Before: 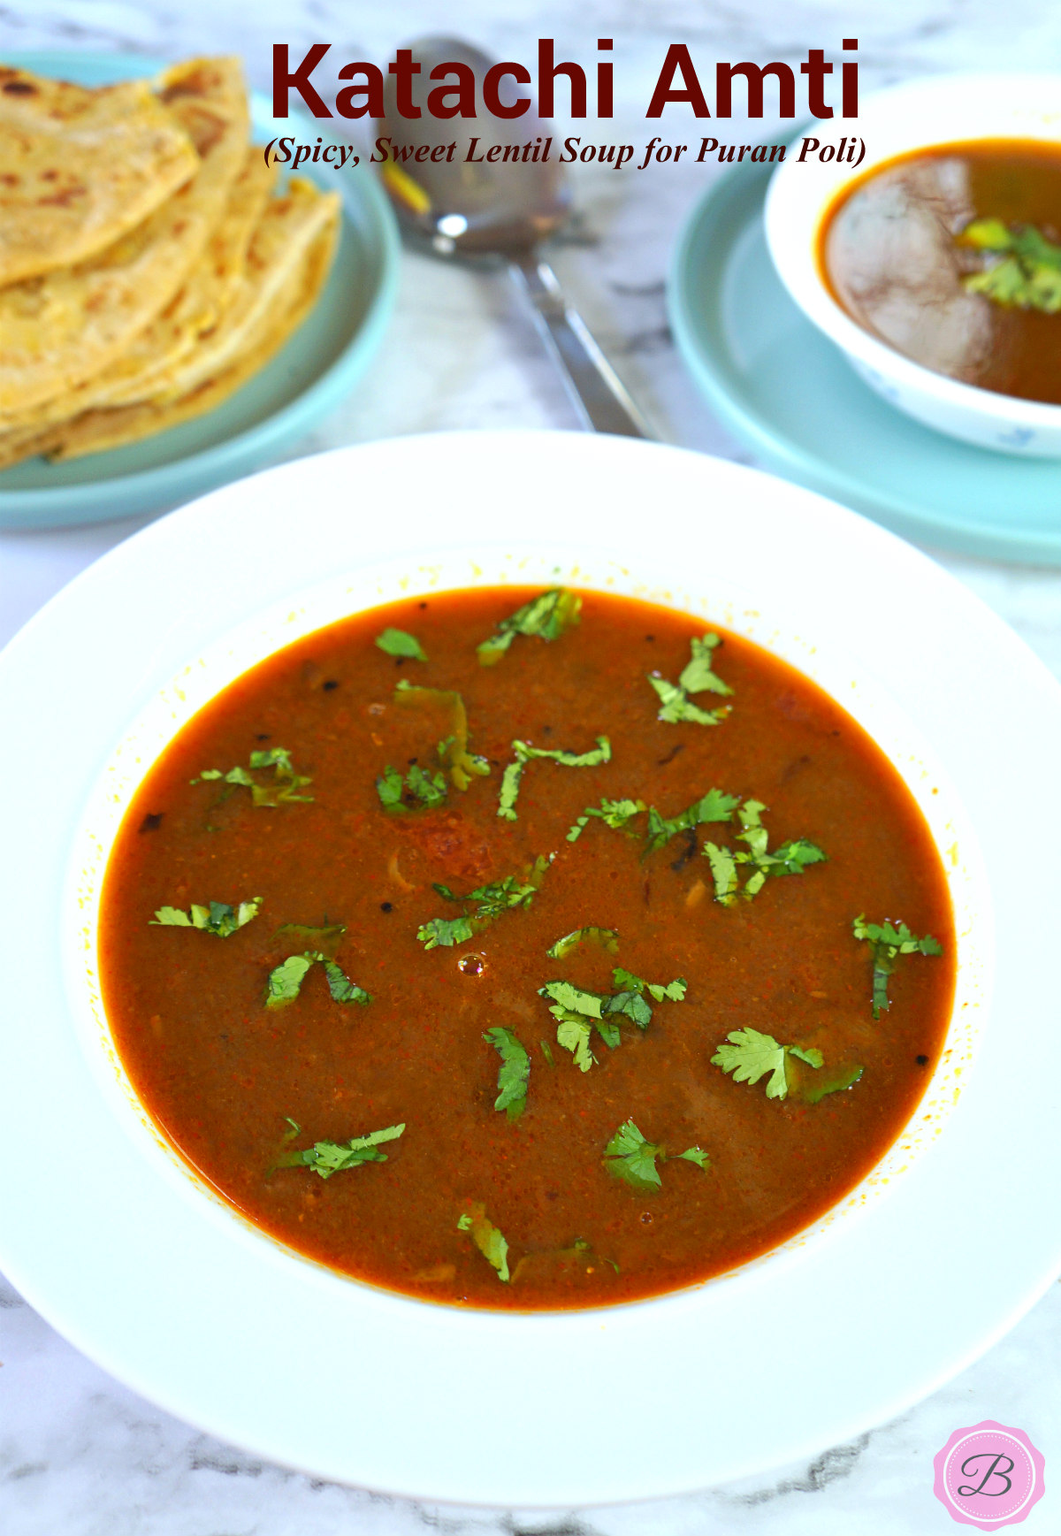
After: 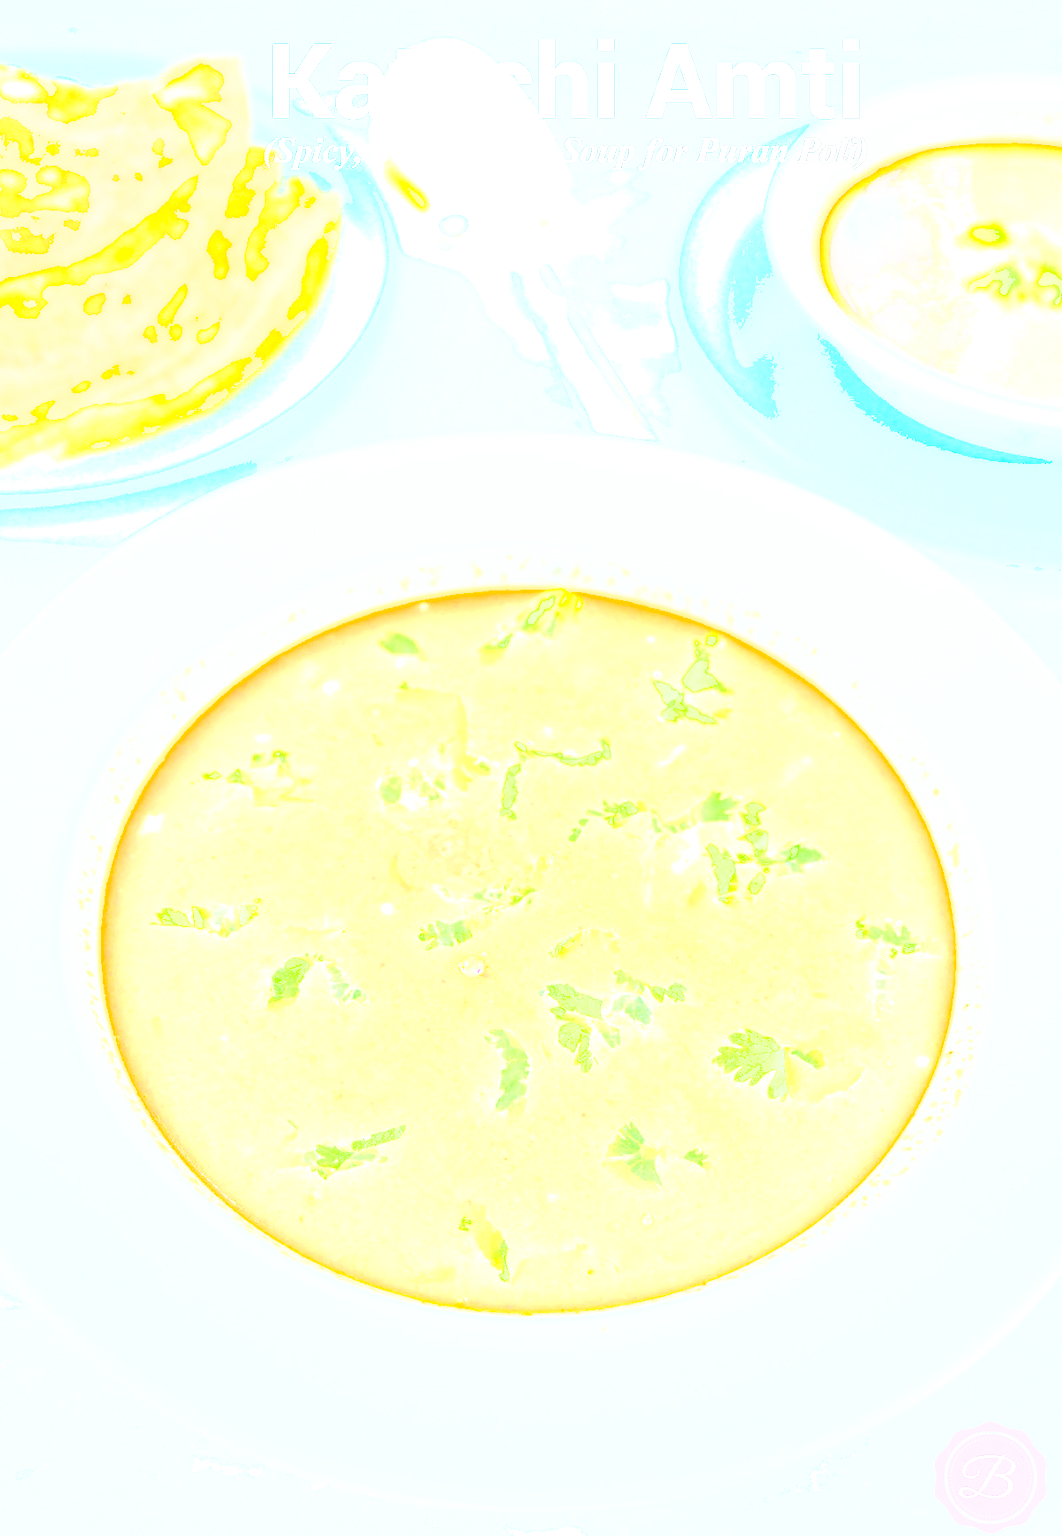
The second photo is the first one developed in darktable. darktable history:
crop: bottom 0.071%
exposure: black level correction 0, exposure 1.1 EV, compensate exposure bias true, compensate highlight preservation false
shadows and highlights: on, module defaults
bloom: size 85%, threshold 5%, strength 85%
